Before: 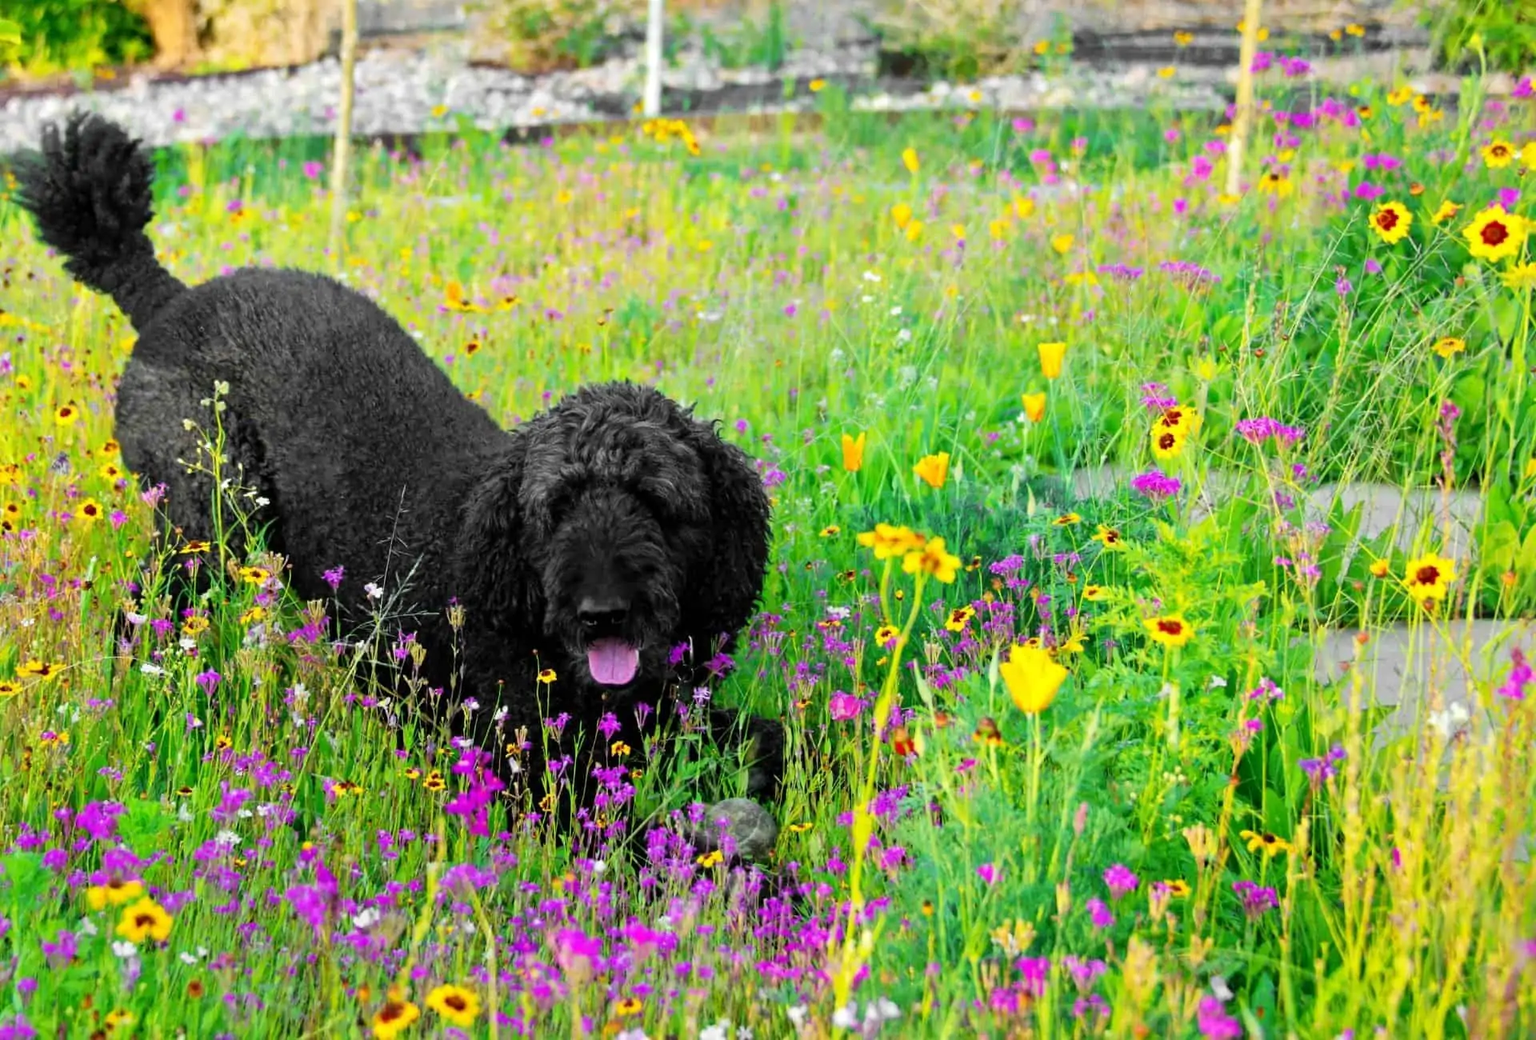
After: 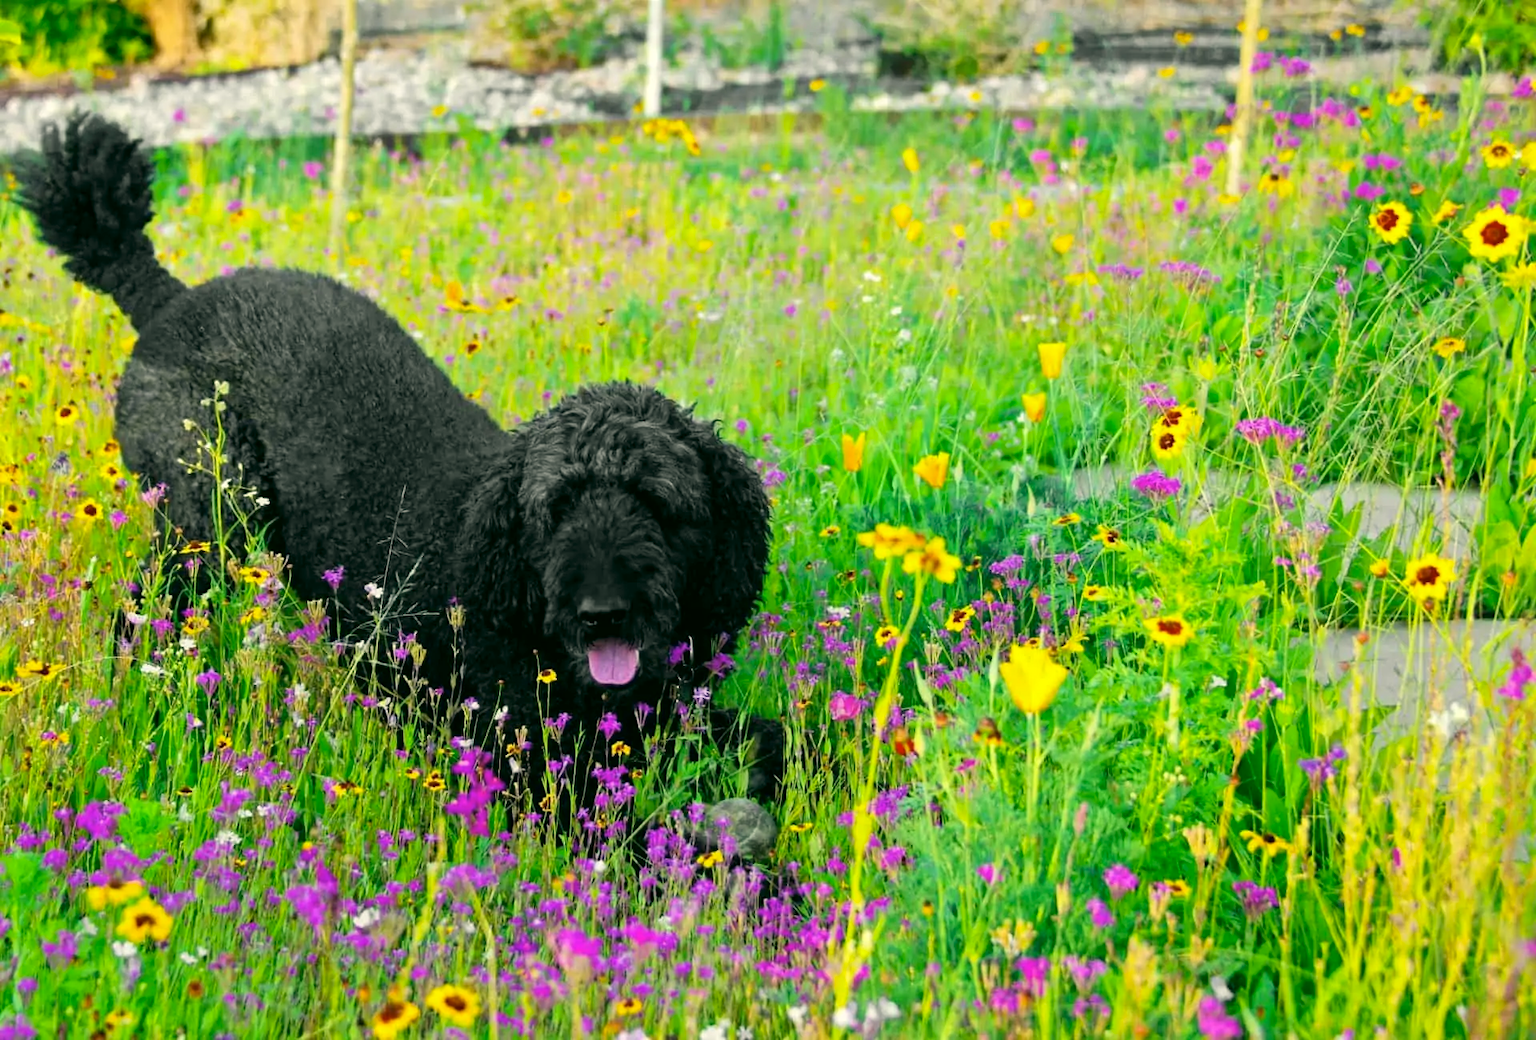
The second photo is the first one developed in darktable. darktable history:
color correction: highlights a* -0.621, highlights b* 9.23, shadows a* -9.29, shadows b* 0.871
